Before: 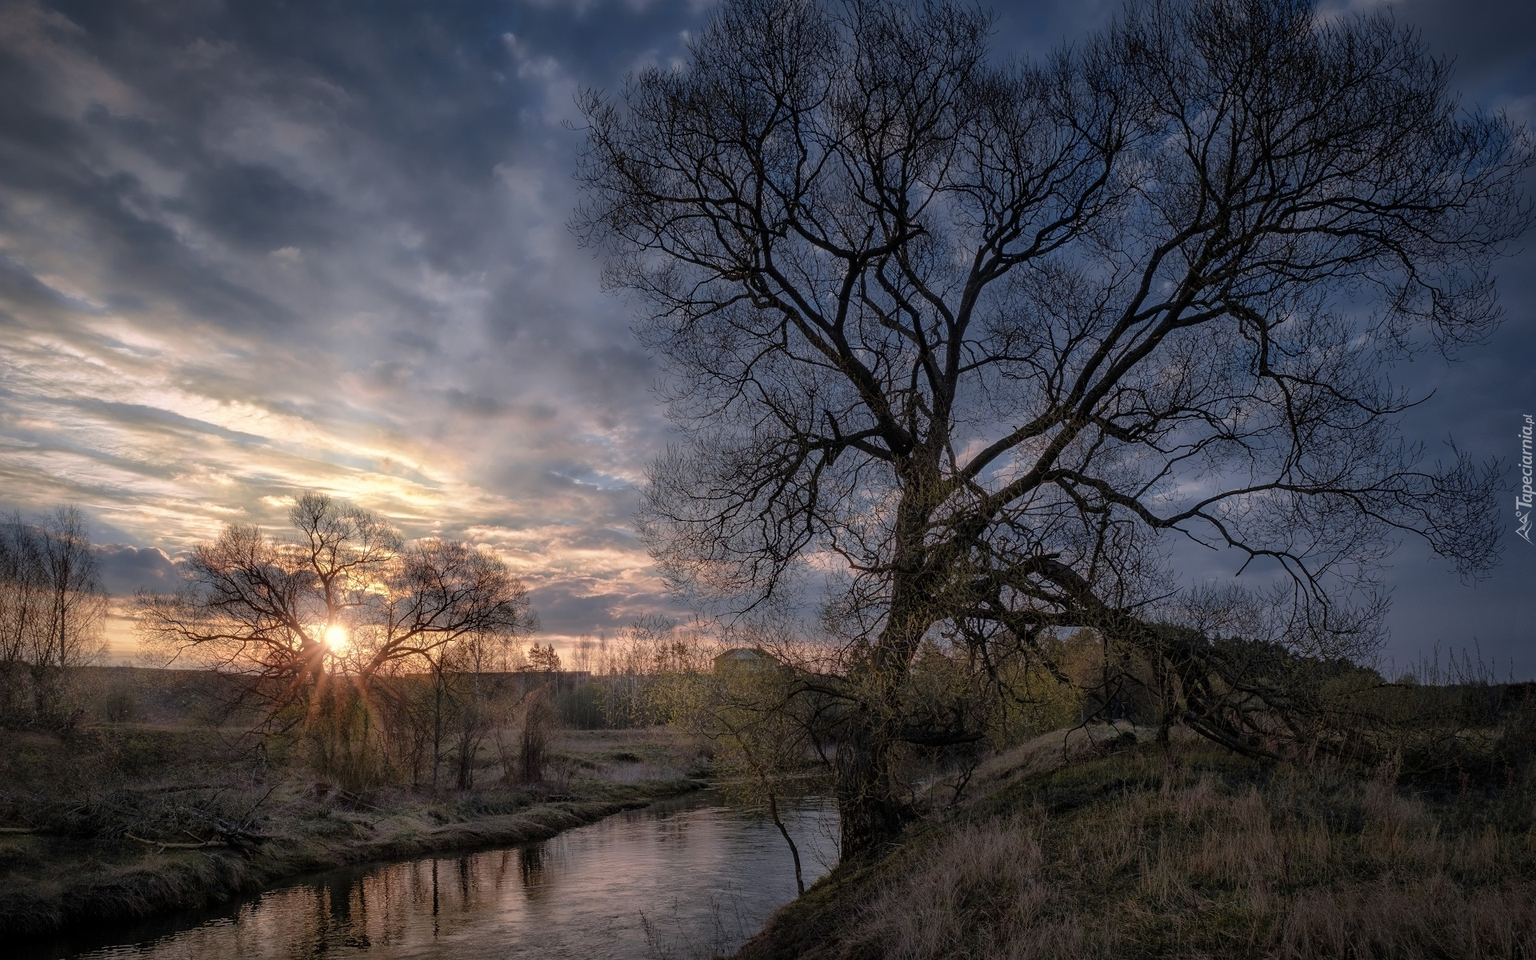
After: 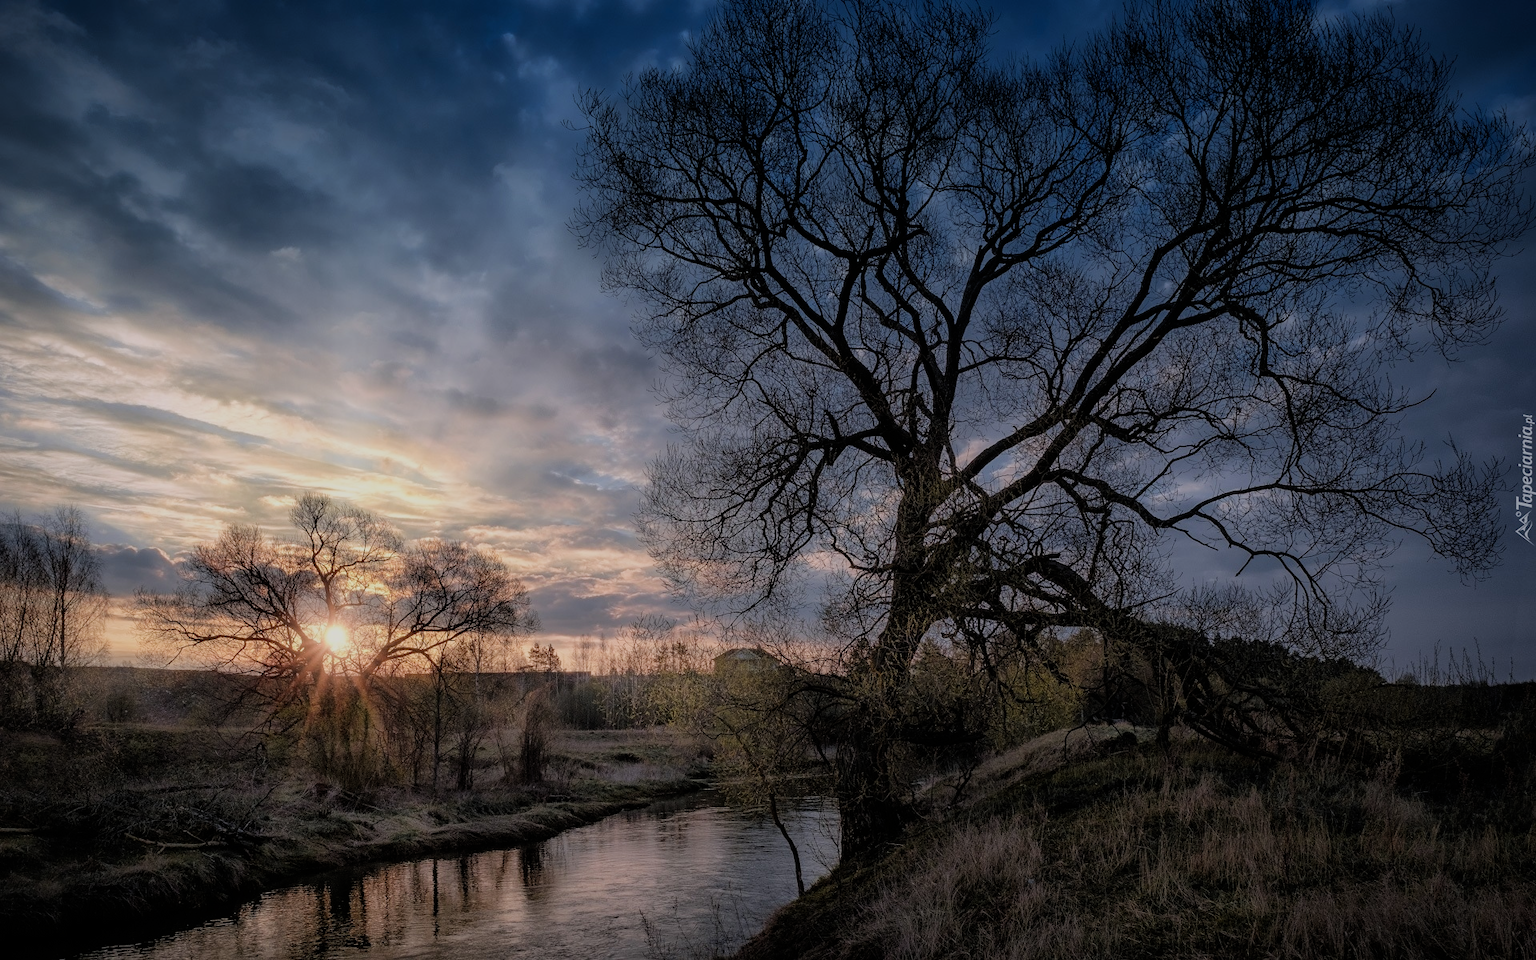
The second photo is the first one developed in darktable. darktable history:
filmic rgb: black relative exposure -7.65 EV, white relative exposure 4.56 EV, hardness 3.61, contrast 1.05
graduated density: density 2.02 EV, hardness 44%, rotation 0.374°, offset 8.21, hue 208.8°, saturation 97%
